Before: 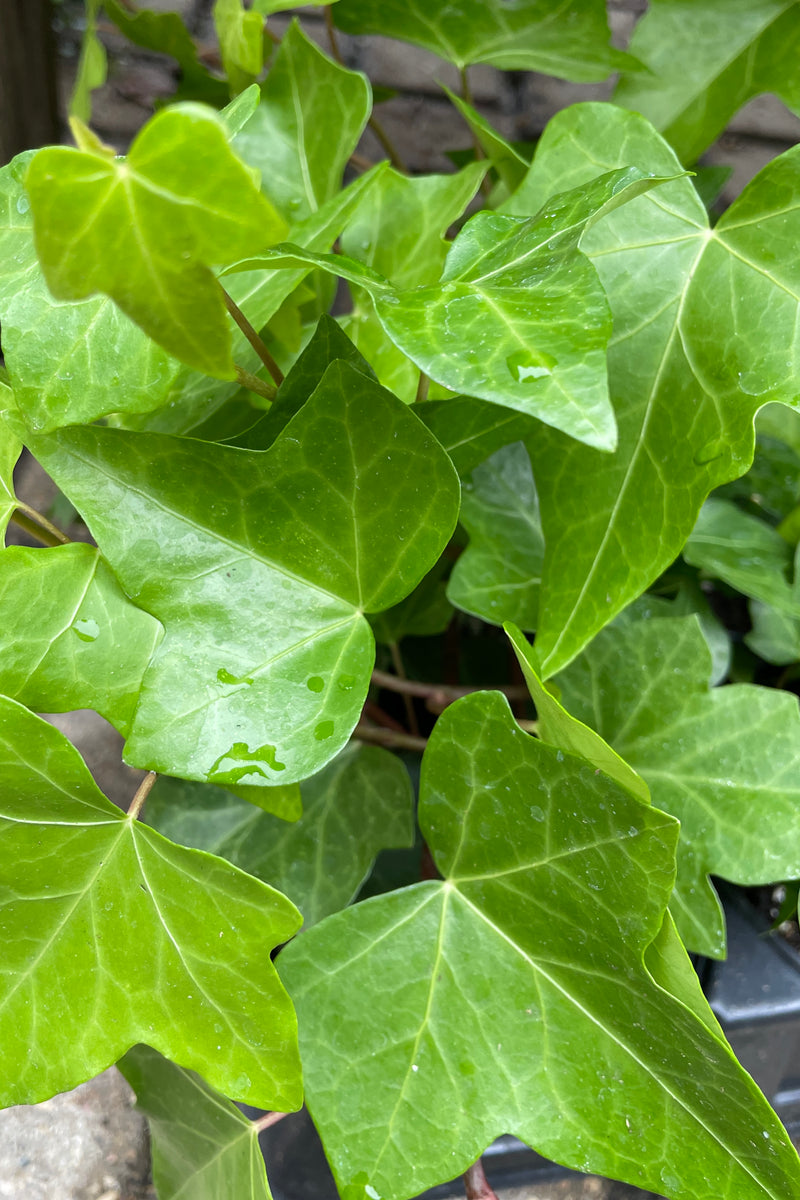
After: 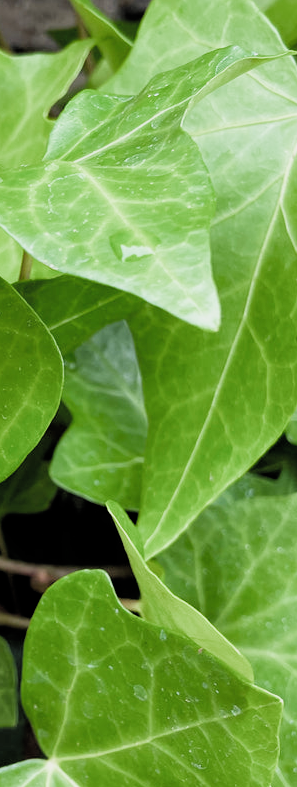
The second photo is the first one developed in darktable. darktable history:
crop and rotate: left 49.635%, top 10.116%, right 13.158%, bottom 24.268%
filmic rgb: black relative exposure -5.05 EV, white relative exposure 3.97 EV, threshold 3.06 EV, hardness 2.88, contrast 1.096, color science v4 (2020), enable highlight reconstruction true
exposure: black level correction 0.001, exposure 0.499 EV, compensate highlight preservation false
